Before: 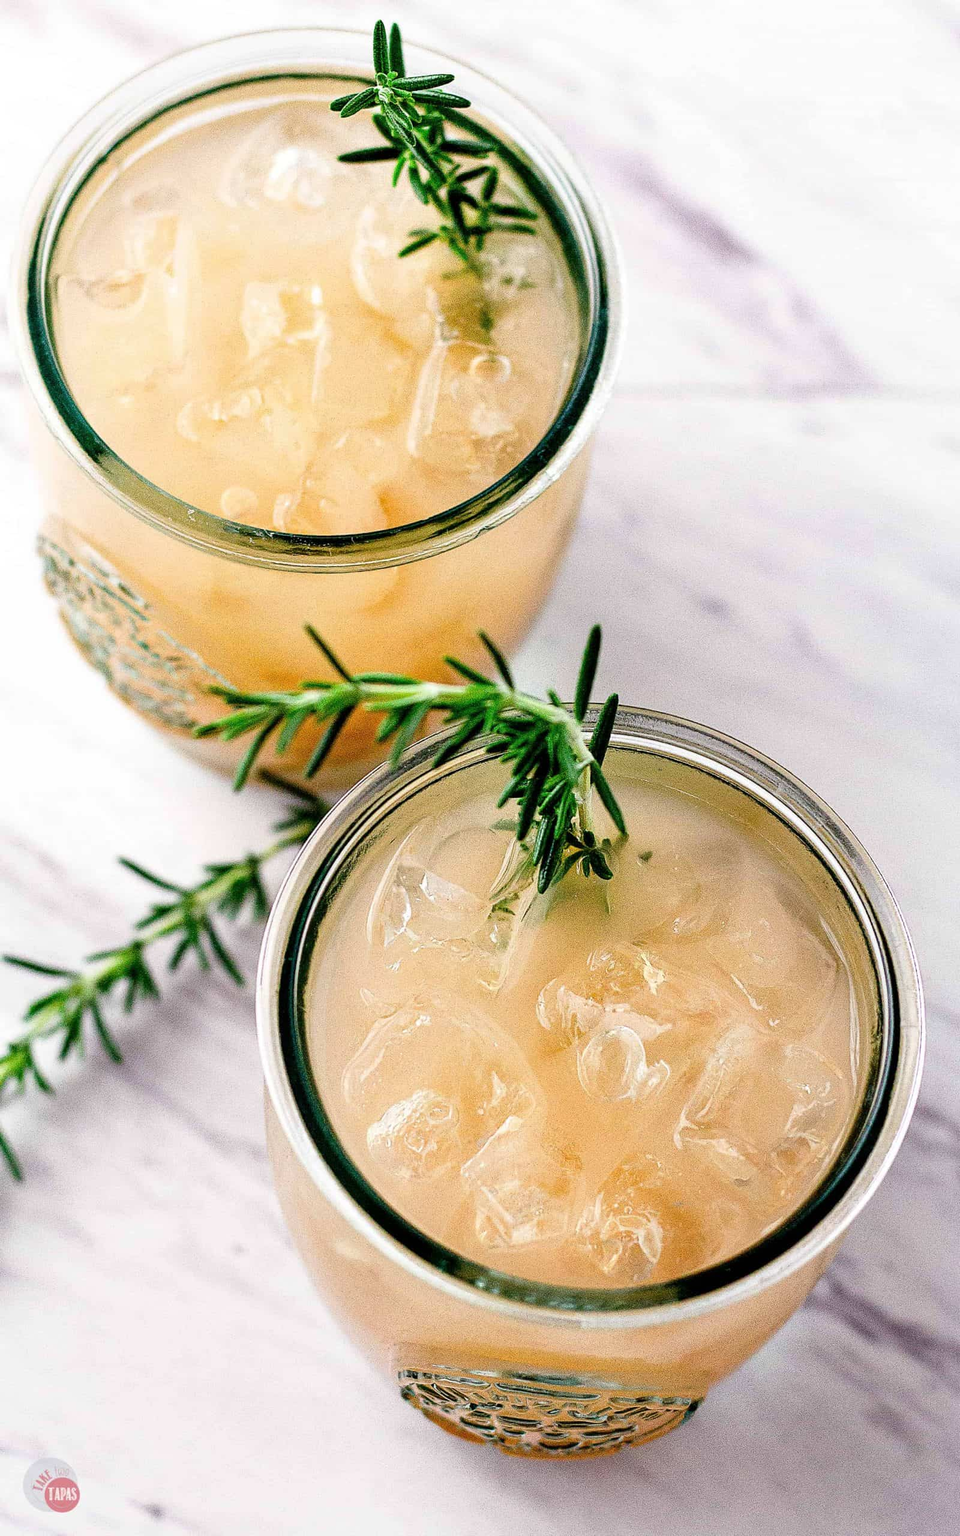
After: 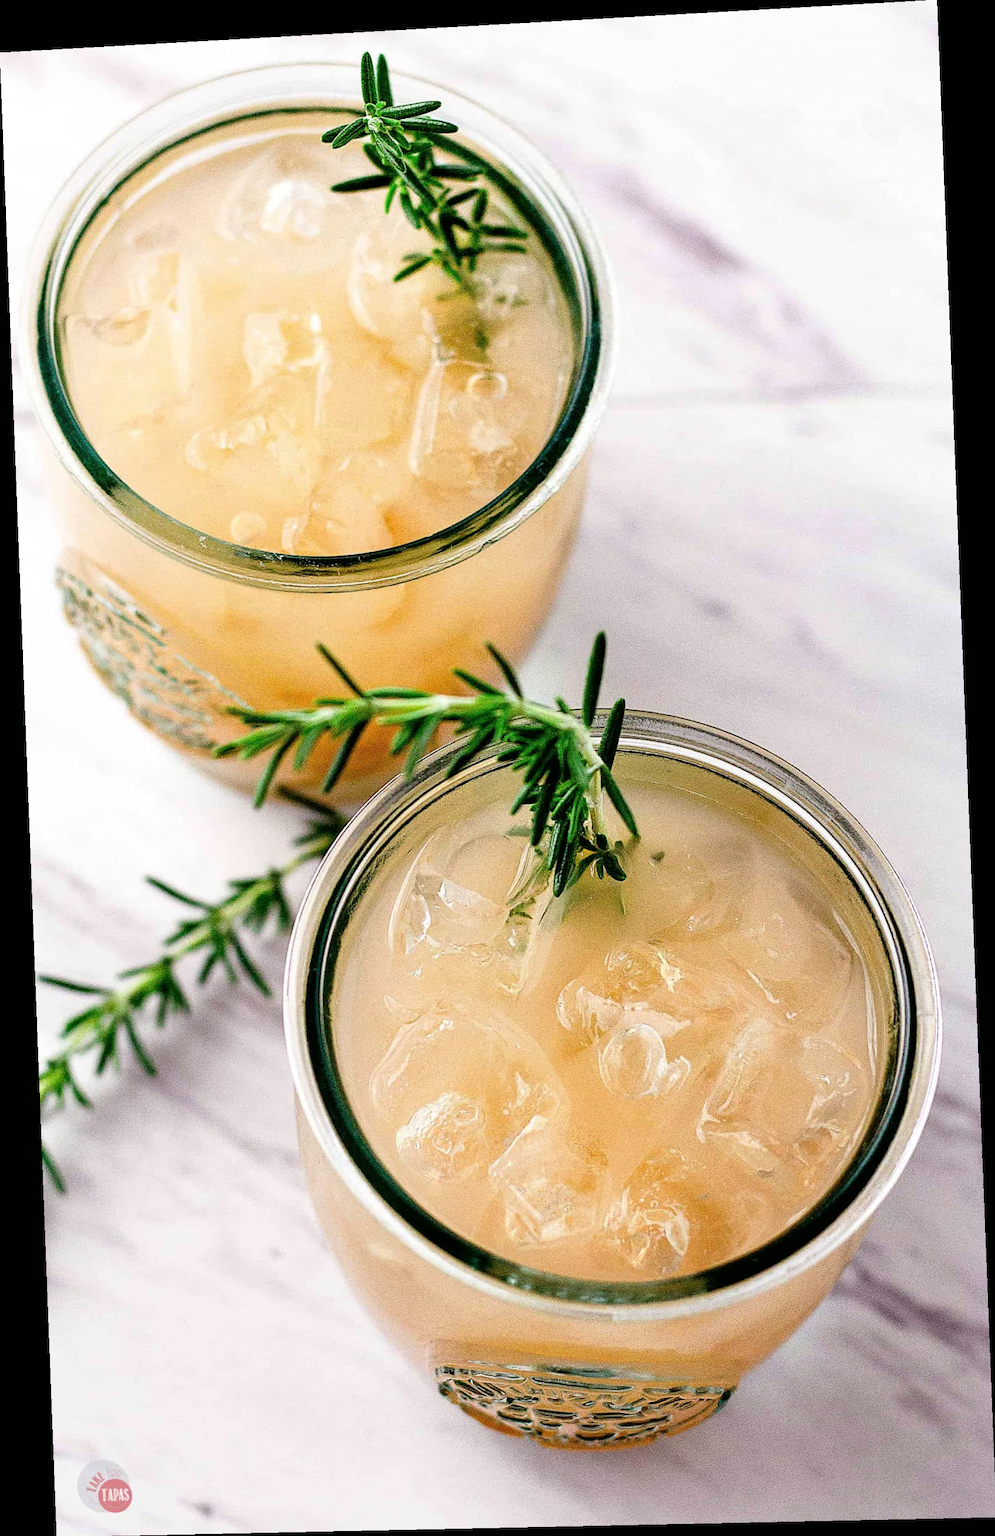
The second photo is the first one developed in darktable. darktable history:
color balance: mode lift, gamma, gain (sRGB), lift [1, 0.99, 1.01, 0.992], gamma [1, 1.037, 0.974, 0.963]
rotate and perspective: rotation -2.22°, lens shift (horizontal) -0.022, automatic cropping off
